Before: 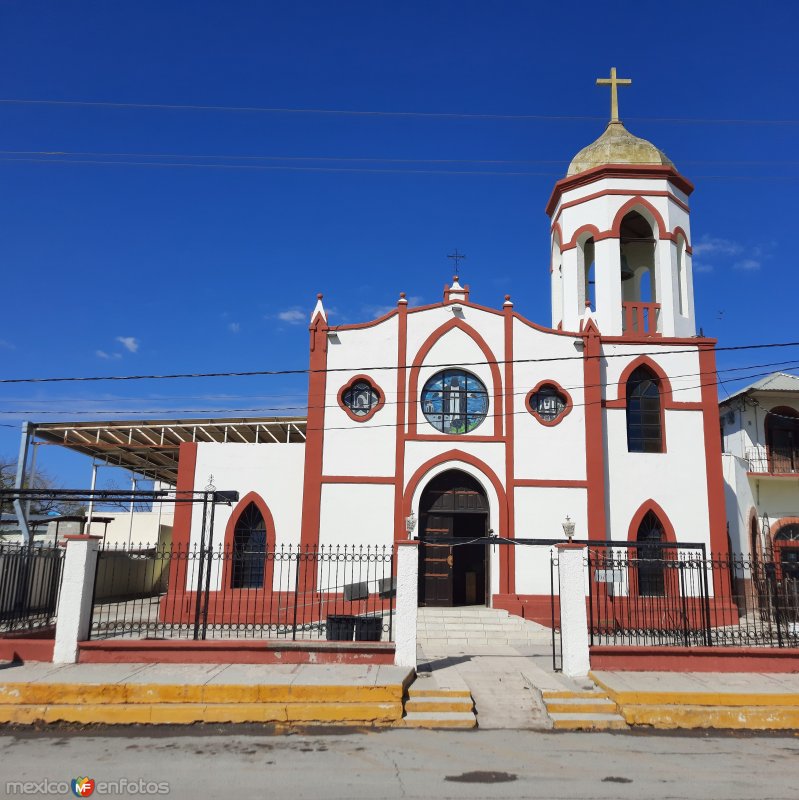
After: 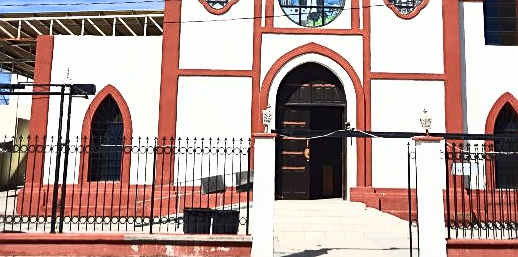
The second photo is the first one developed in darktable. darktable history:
sharpen: on, module defaults
contrast brightness saturation: contrast 0.602, brightness 0.344, saturation 0.139
crop: left 17.989%, top 50.894%, right 17.157%, bottom 16.892%
